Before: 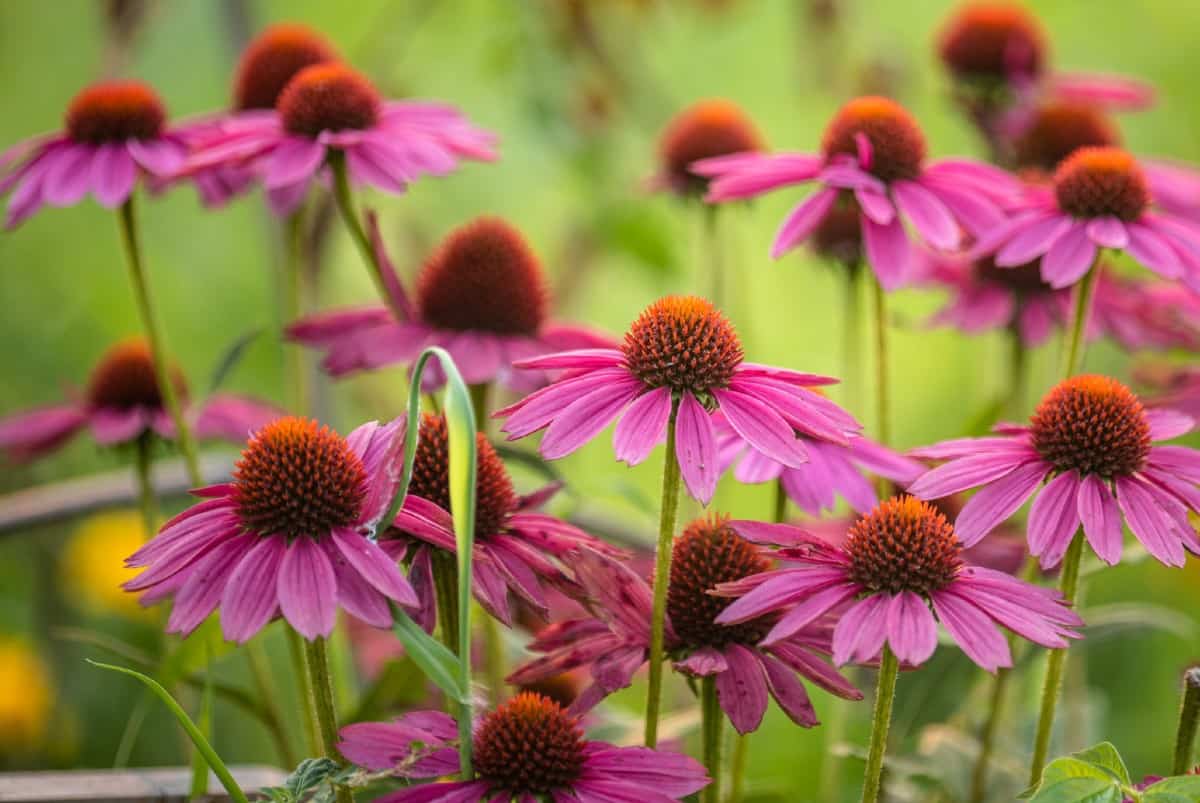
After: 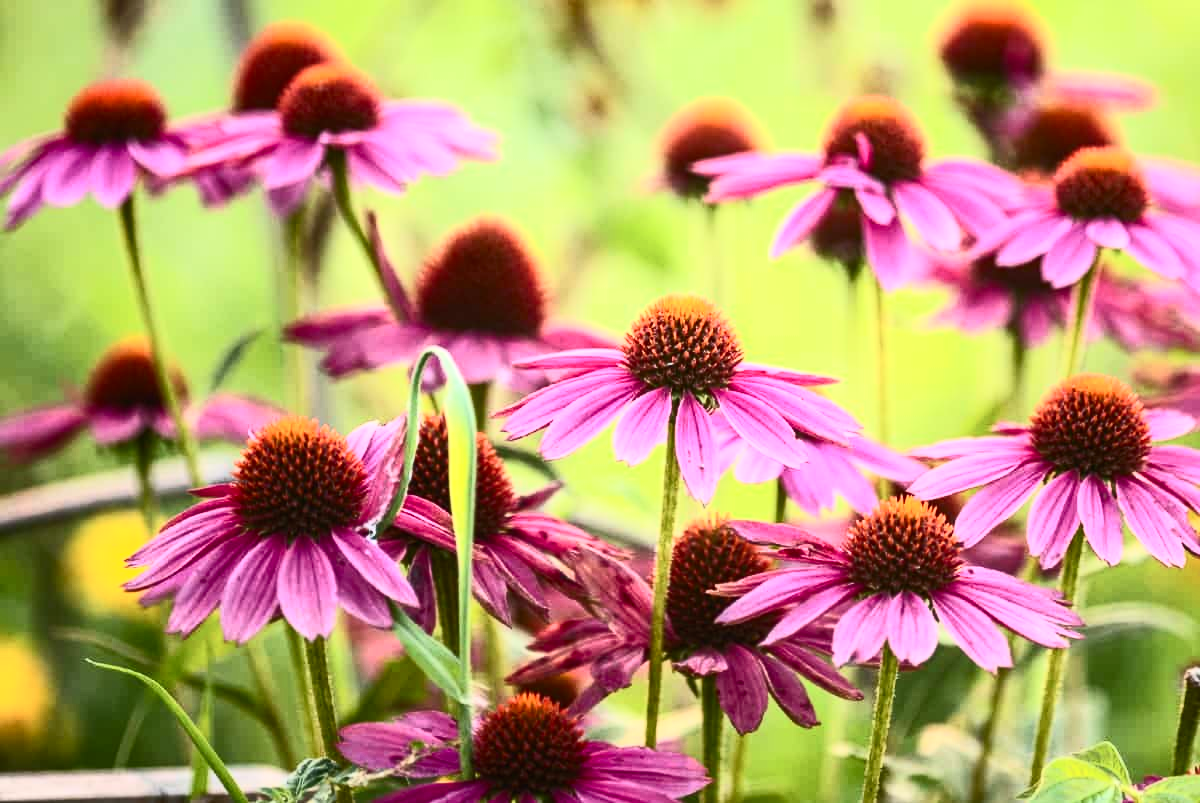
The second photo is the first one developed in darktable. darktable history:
contrast brightness saturation: contrast 0.626, brightness 0.352, saturation 0.139
